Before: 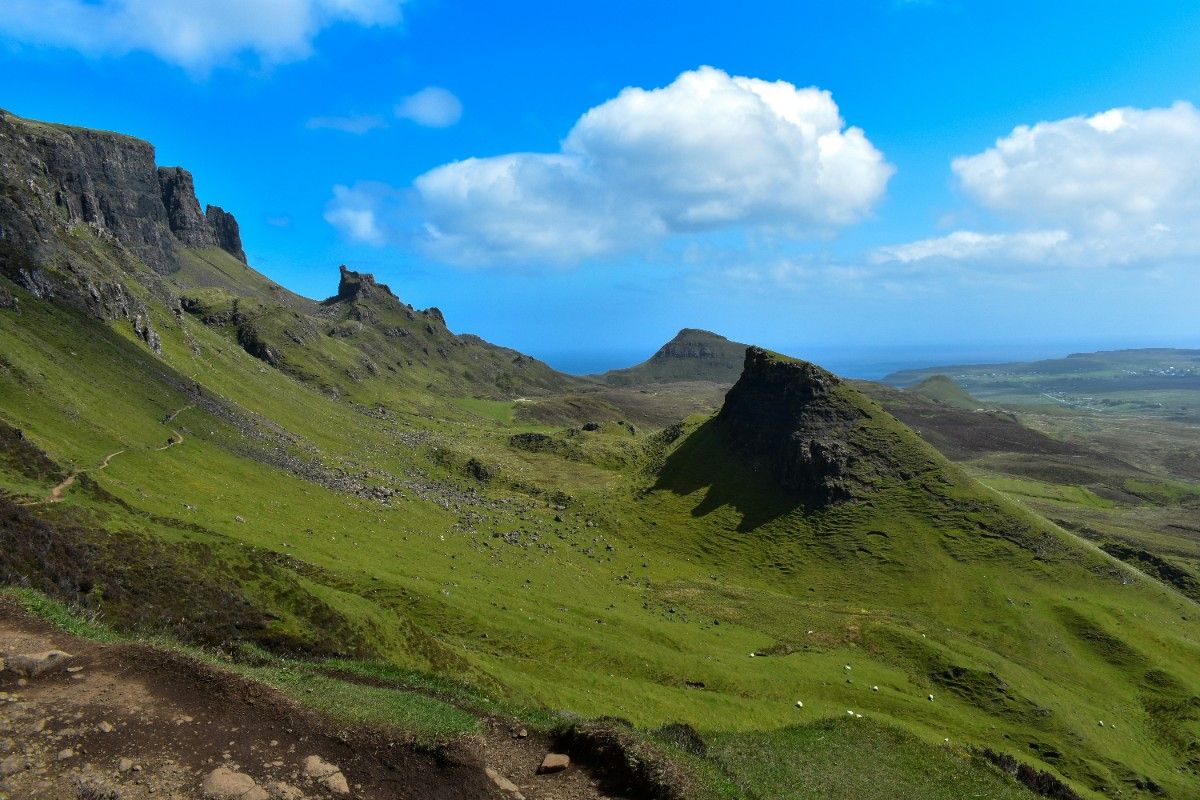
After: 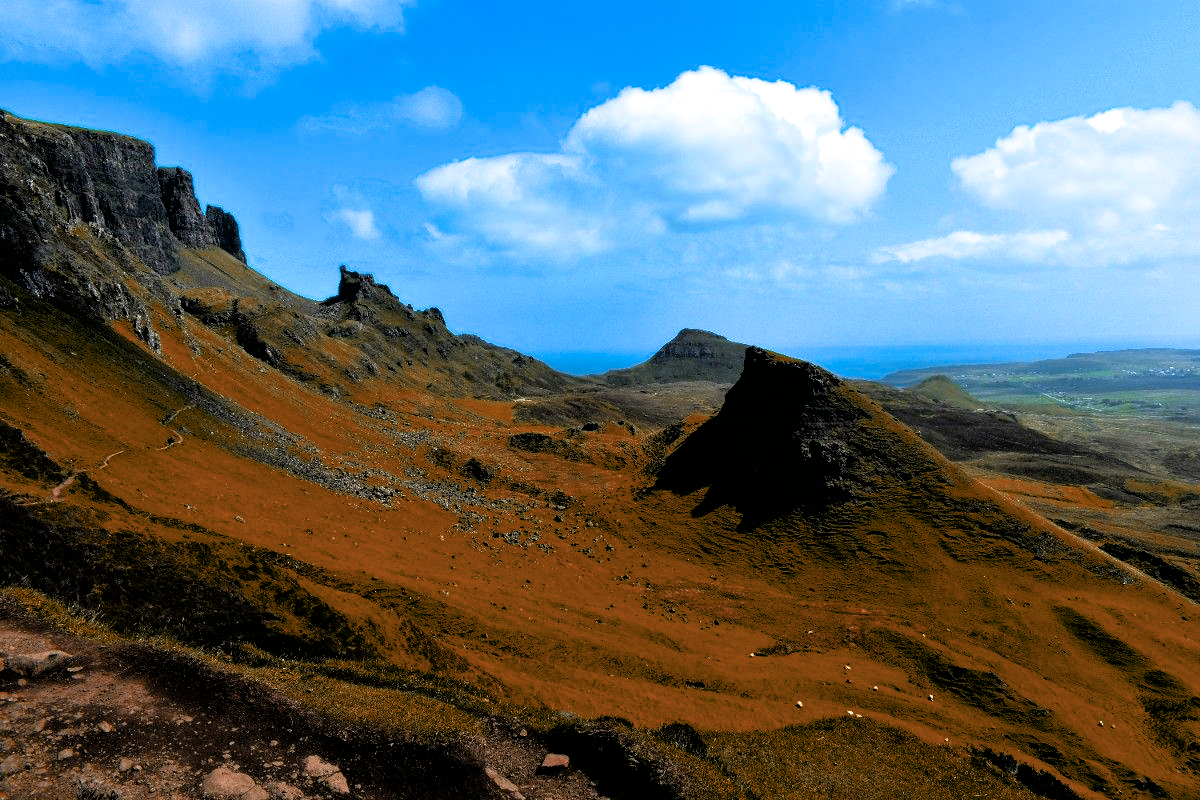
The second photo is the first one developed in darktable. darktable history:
filmic rgb: black relative exposure -3.57 EV, white relative exposure 2.29 EV, hardness 3.41
color zones: curves: ch0 [(0.006, 0.385) (0.143, 0.563) (0.243, 0.321) (0.352, 0.464) (0.516, 0.456) (0.625, 0.5) (0.75, 0.5) (0.875, 0.5)]; ch1 [(0, 0.5) (0.134, 0.504) (0.246, 0.463) (0.421, 0.515) (0.5, 0.56) (0.625, 0.5) (0.75, 0.5) (0.875, 0.5)]; ch2 [(0, 0.5) (0.131, 0.426) (0.307, 0.289) (0.38, 0.188) (0.513, 0.216) (0.625, 0.548) (0.75, 0.468) (0.838, 0.396) (0.971, 0.311)]
color balance rgb: linear chroma grading › global chroma 10%, perceptual saturation grading › global saturation 30%, global vibrance 10%
